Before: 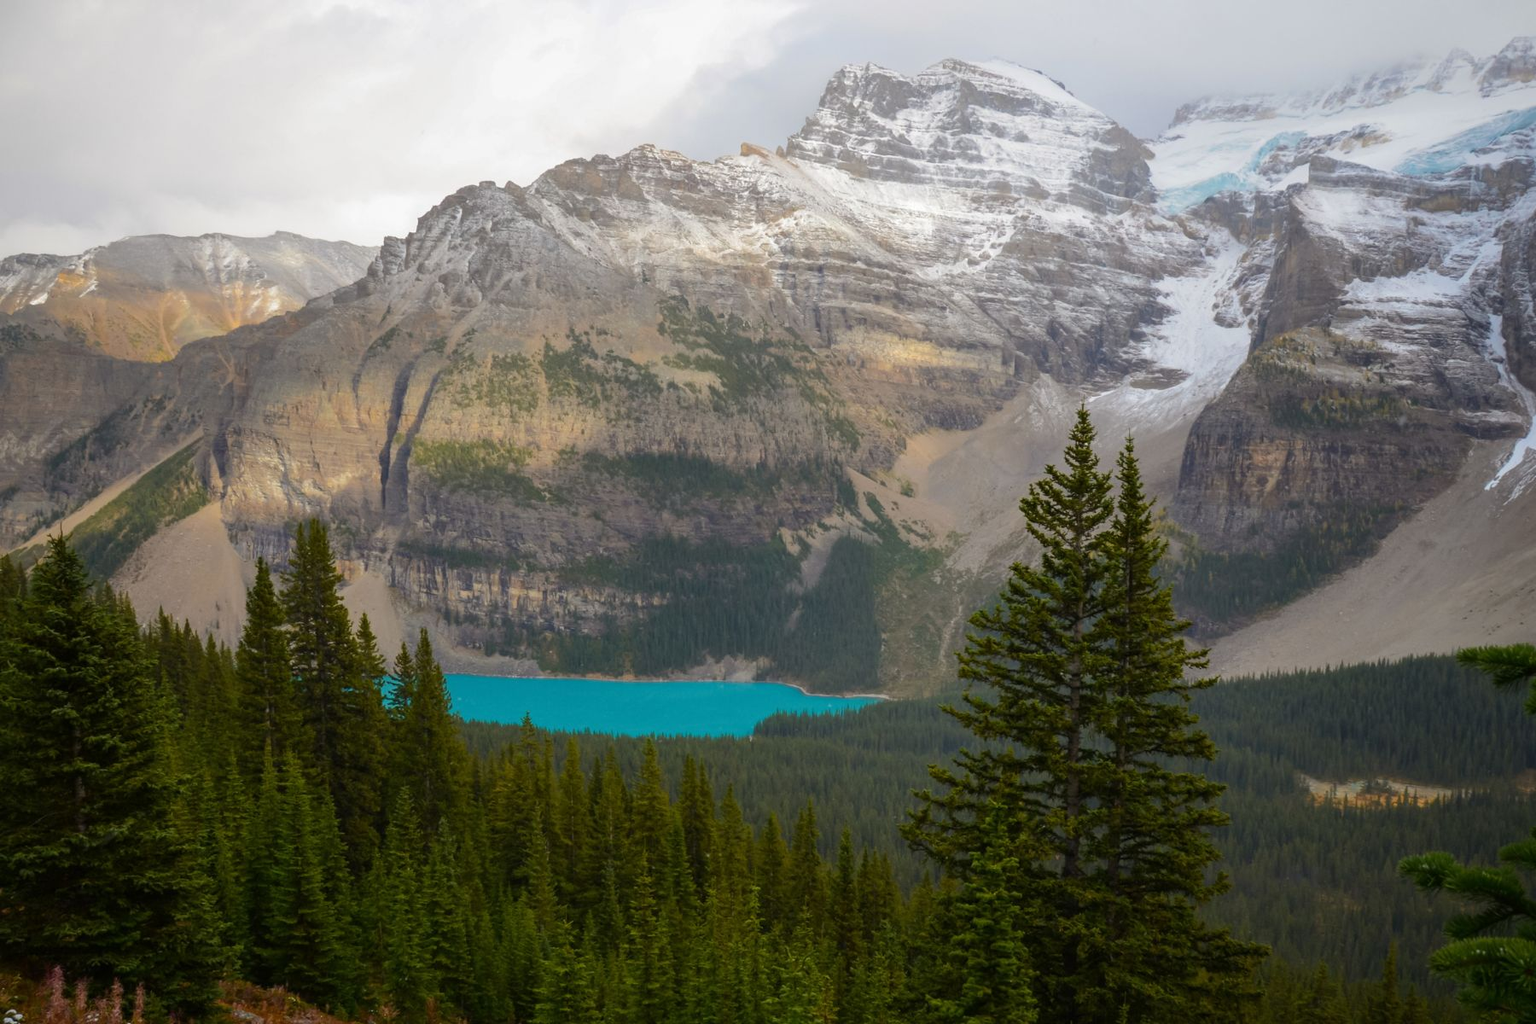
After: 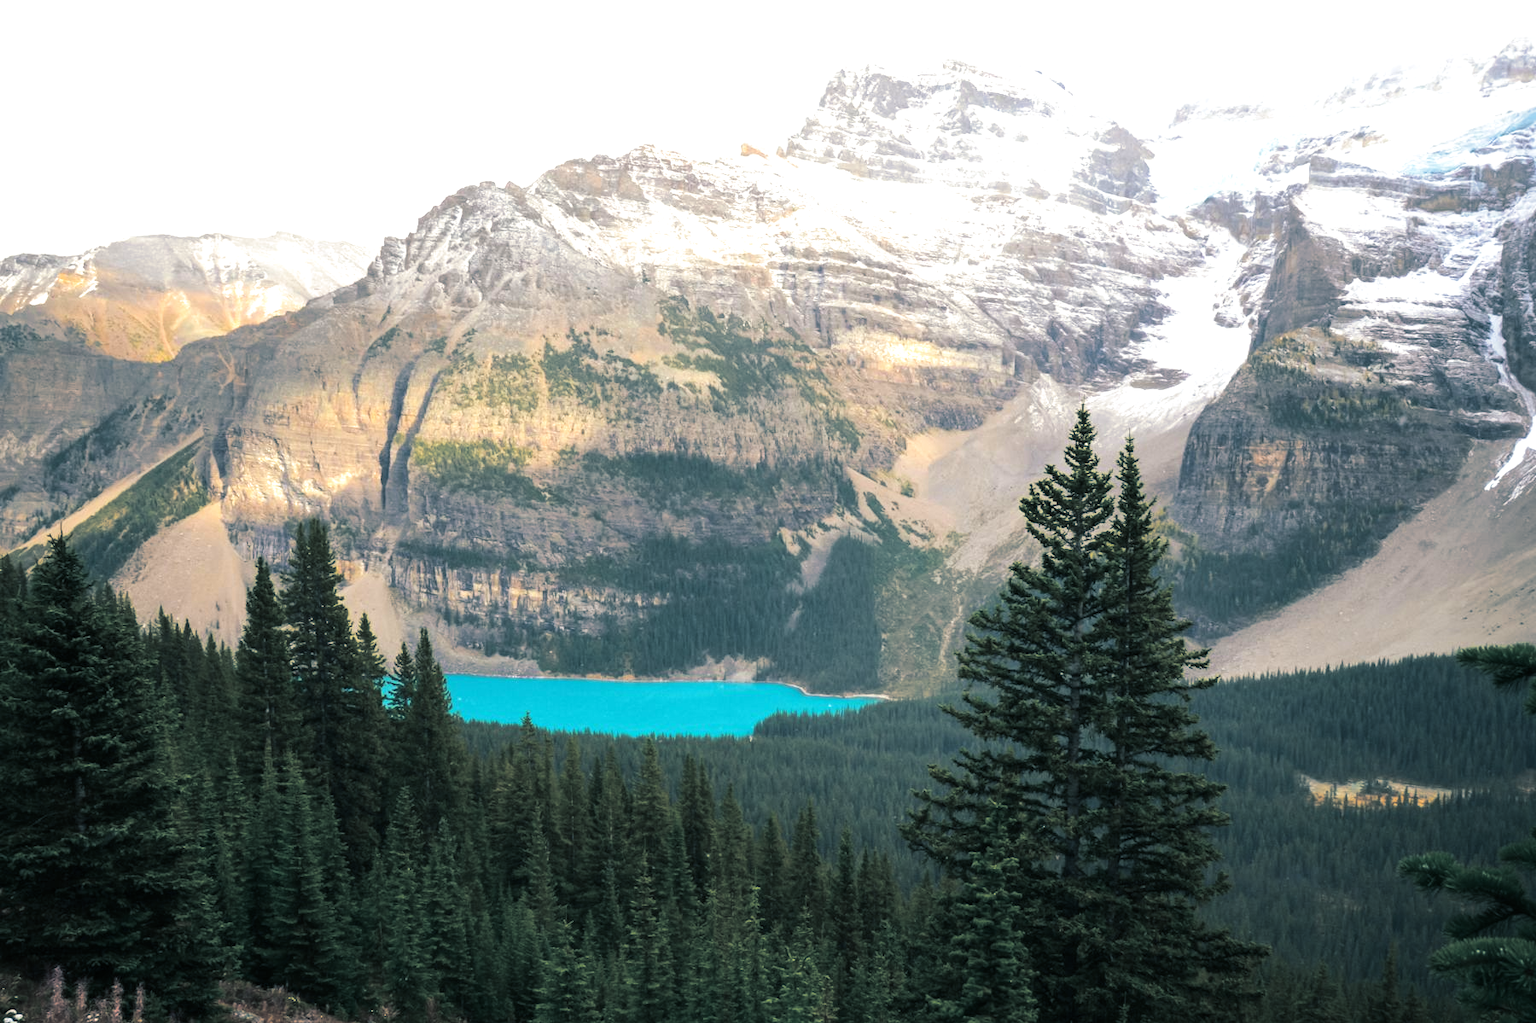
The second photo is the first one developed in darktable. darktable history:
tone equalizer: -8 EV -0.417 EV, -7 EV -0.389 EV, -6 EV -0.333 EV, -5 EV -0.222 EV, -3 EV 0.222 EV, -2 EV 0.333 EV, -1 EV 0.389 EV, +0 EV 0.417 EV, edges refinement/feathering 500, mask exposure compensation -1.57 EV, preserve details no
split-toning: shadows › hue 205.2°, shadows › saturation 0.43, highlights › hue 54°, highlights › saturation 0.54
exposure: exposure 0.785 EV, compensate highlight preservation false
crop: bottom 0.071%
